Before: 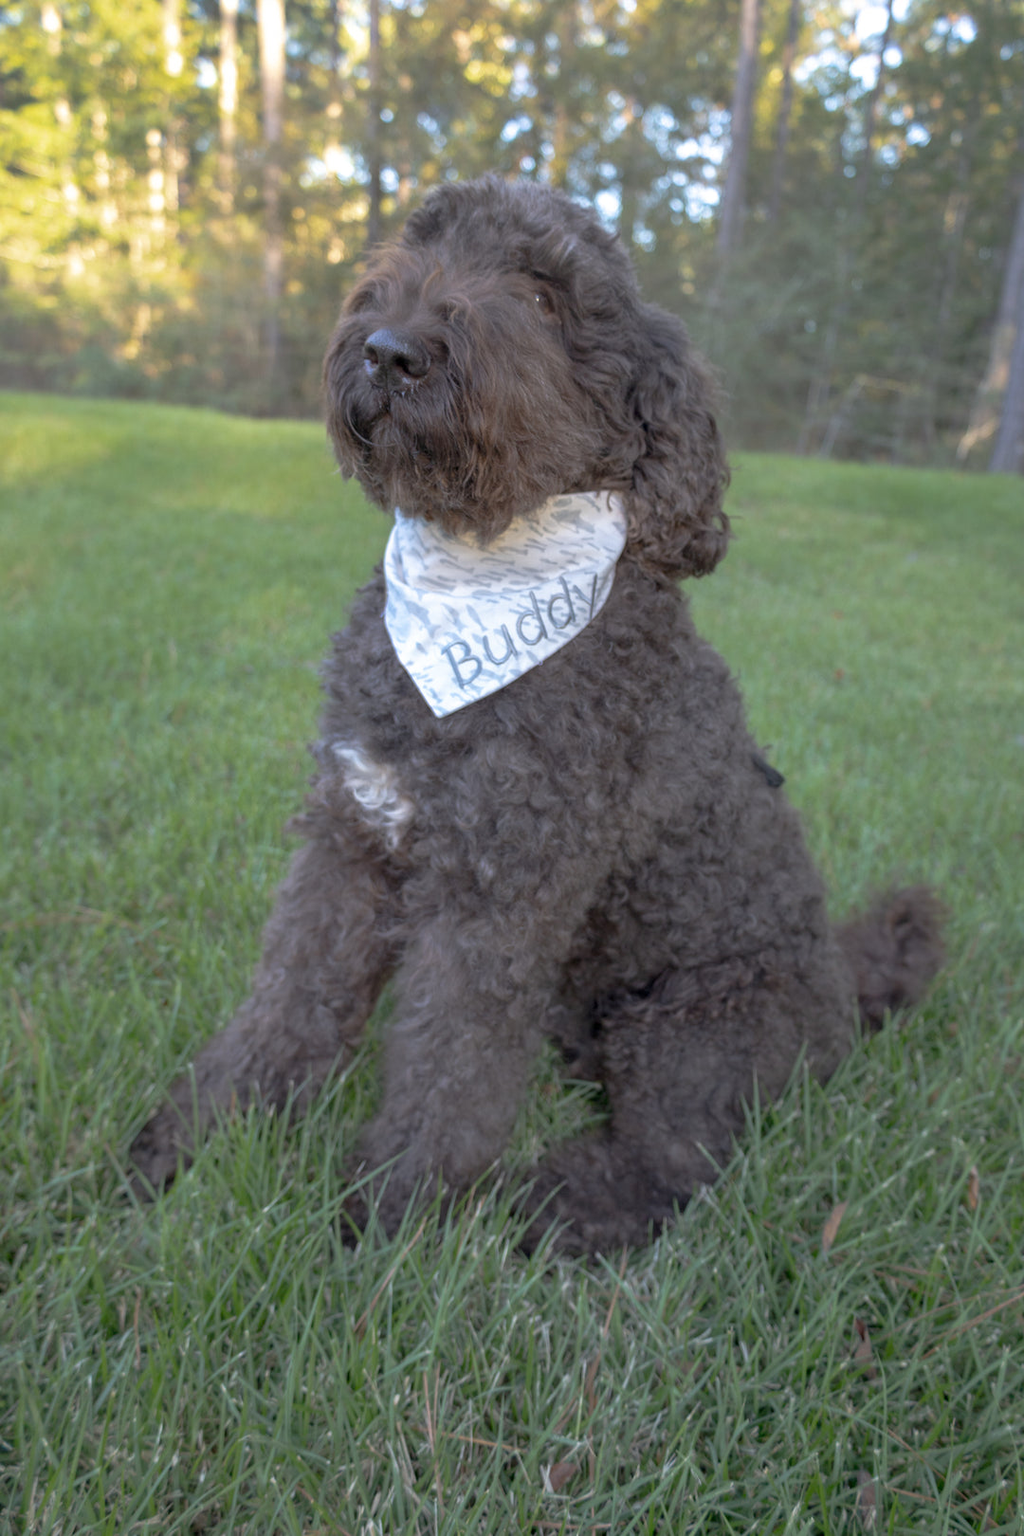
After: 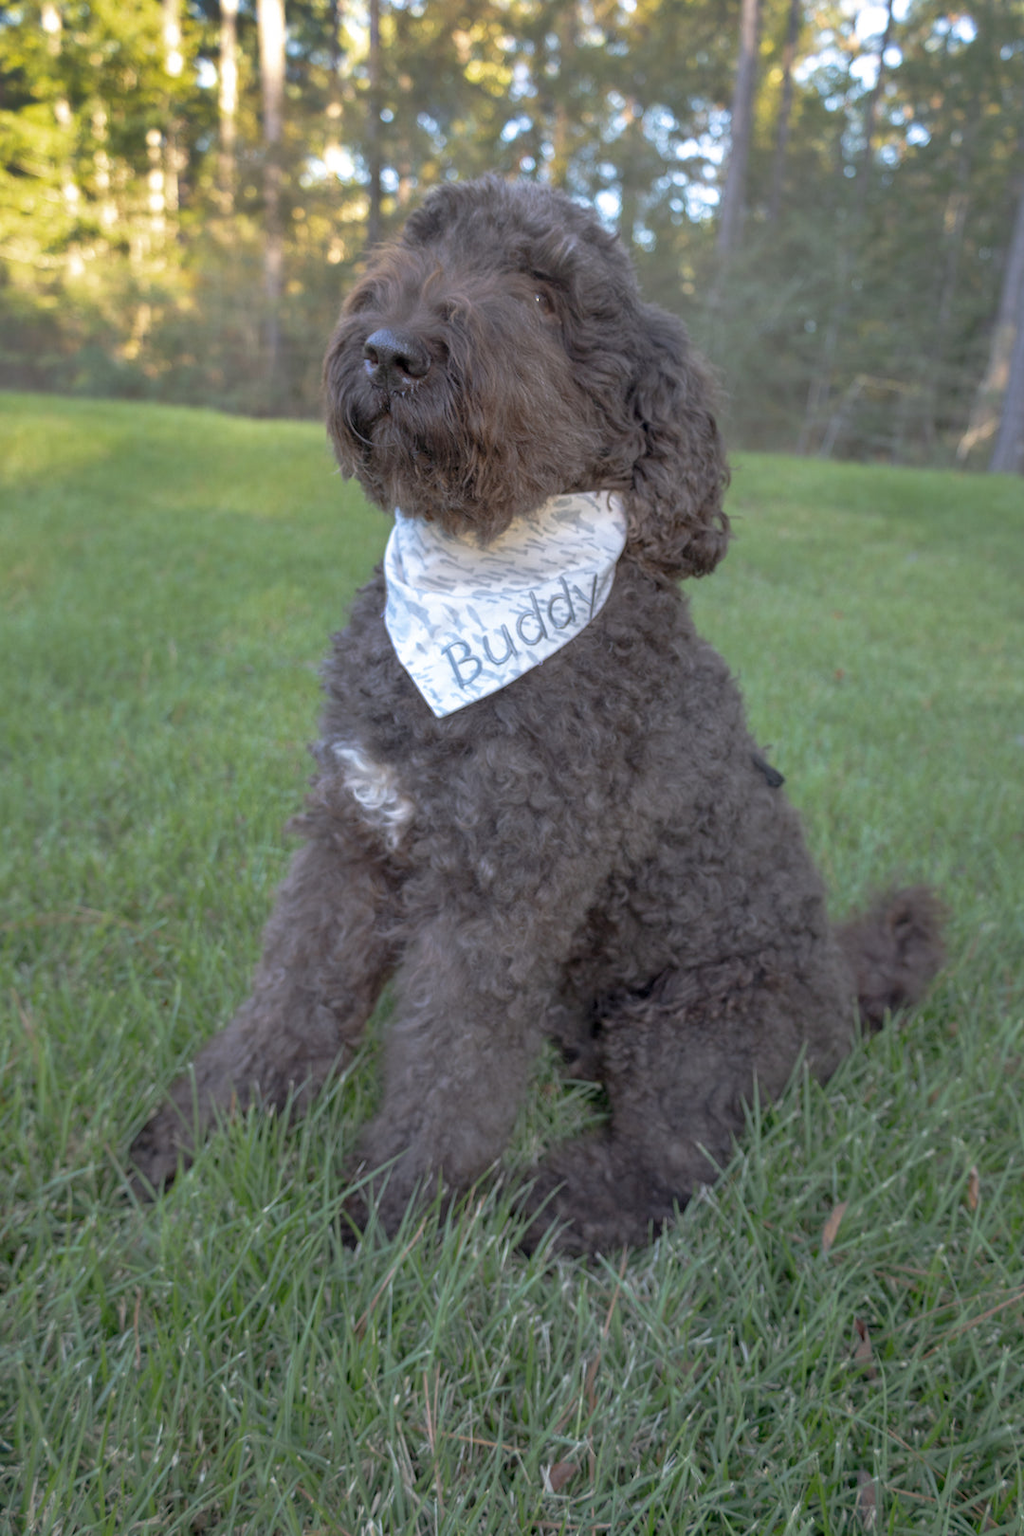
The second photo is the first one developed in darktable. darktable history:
shadows and highlights: shadows 30.61, highlights -62.61, soften with gaussian
